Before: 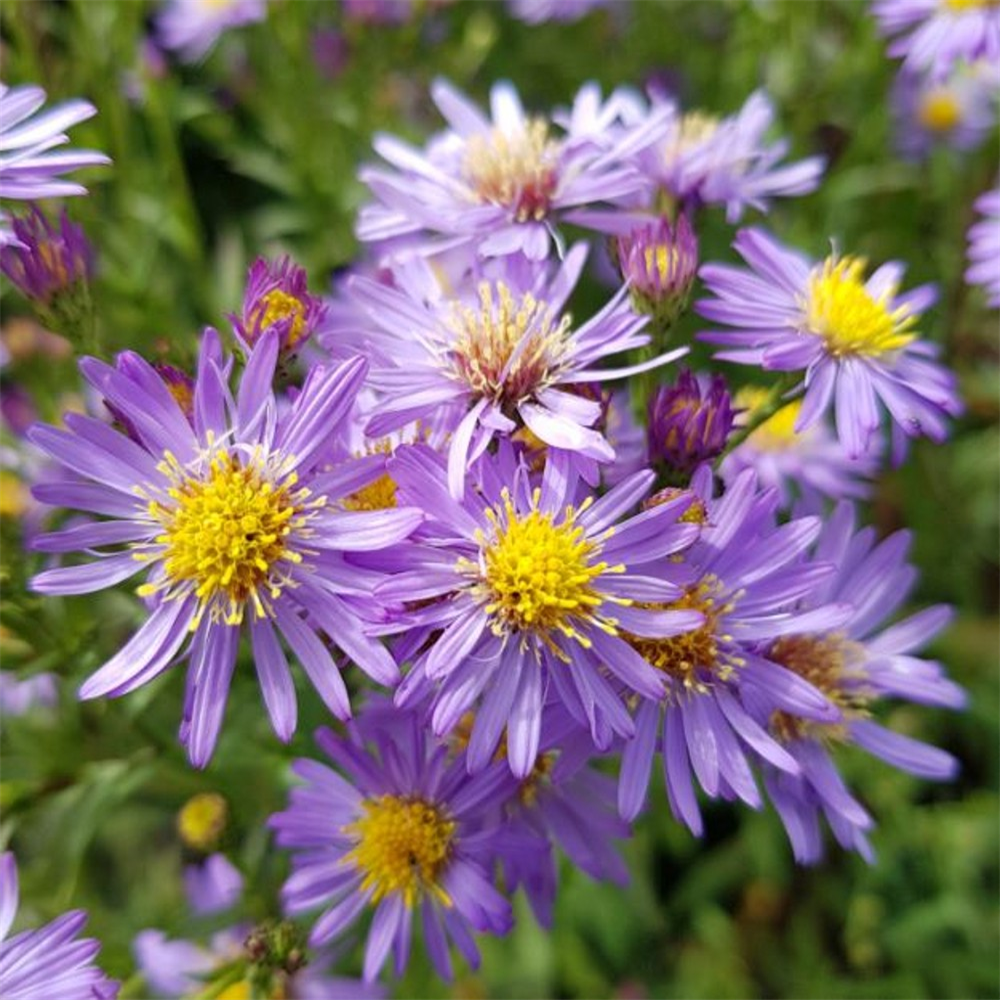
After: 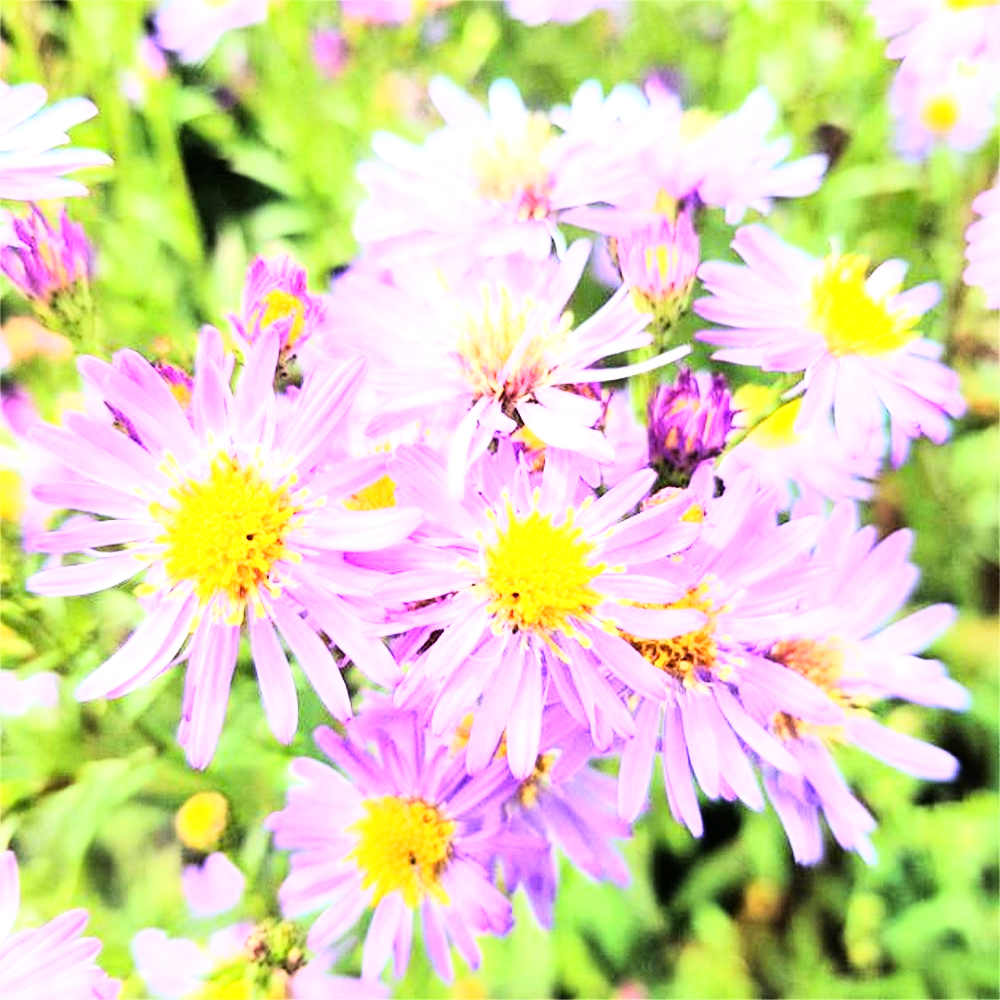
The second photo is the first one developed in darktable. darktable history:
exposure: black level correction 0, exposure 1.6 EV, compensate exposure bias true, compensate highlight preservation false
rgb curve: curves: ch0 [(0, 0) (0.21, 0.15) (0.24, 0.21) (0.5, 0.75) (0.75, 0.96) (0.89, 0.99) (1, 1)]; ch1 [(0, 0.02) (0.21, 0.13) (0.25, 0.2) (0.5, 0.67) (0.75, 0.9) (0.89, 0.97) (1, 1)]; ch2 [(0, 0.02) (0.21, 0.13) (0.25, 0.2) (0.5, 0.67) (0.75, 0.9) (0.89, 0.97) (1, 1)], compensate middle gray true
